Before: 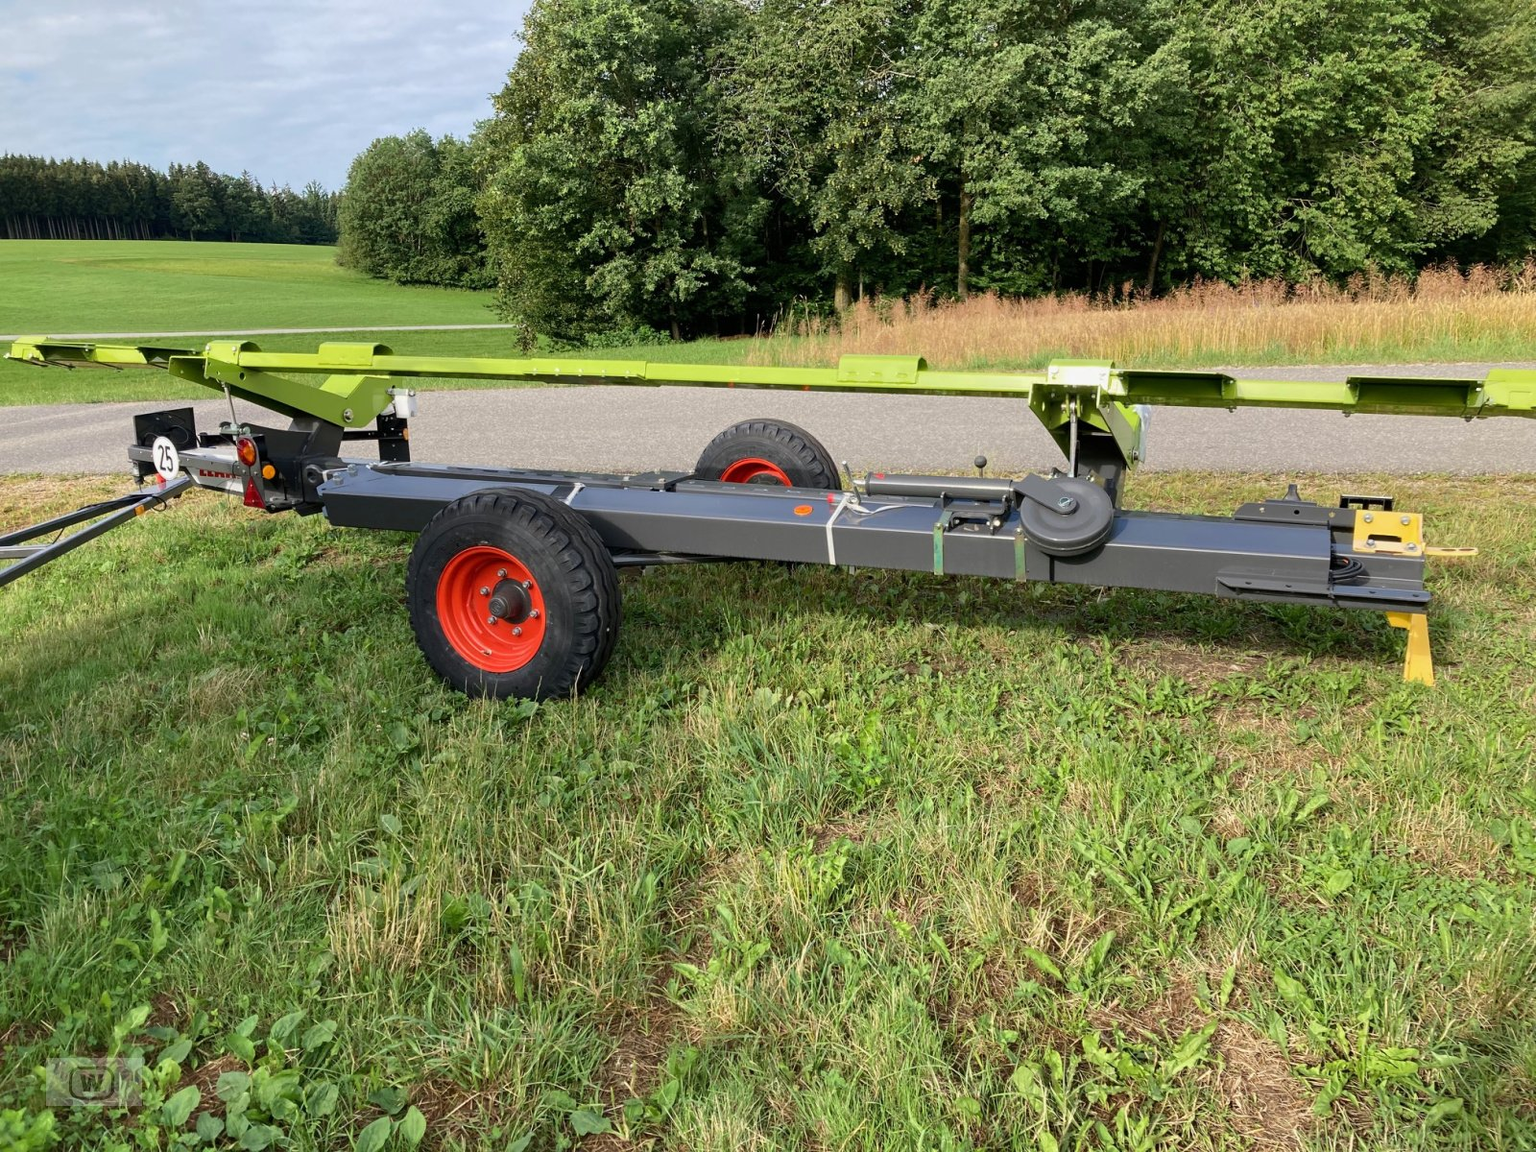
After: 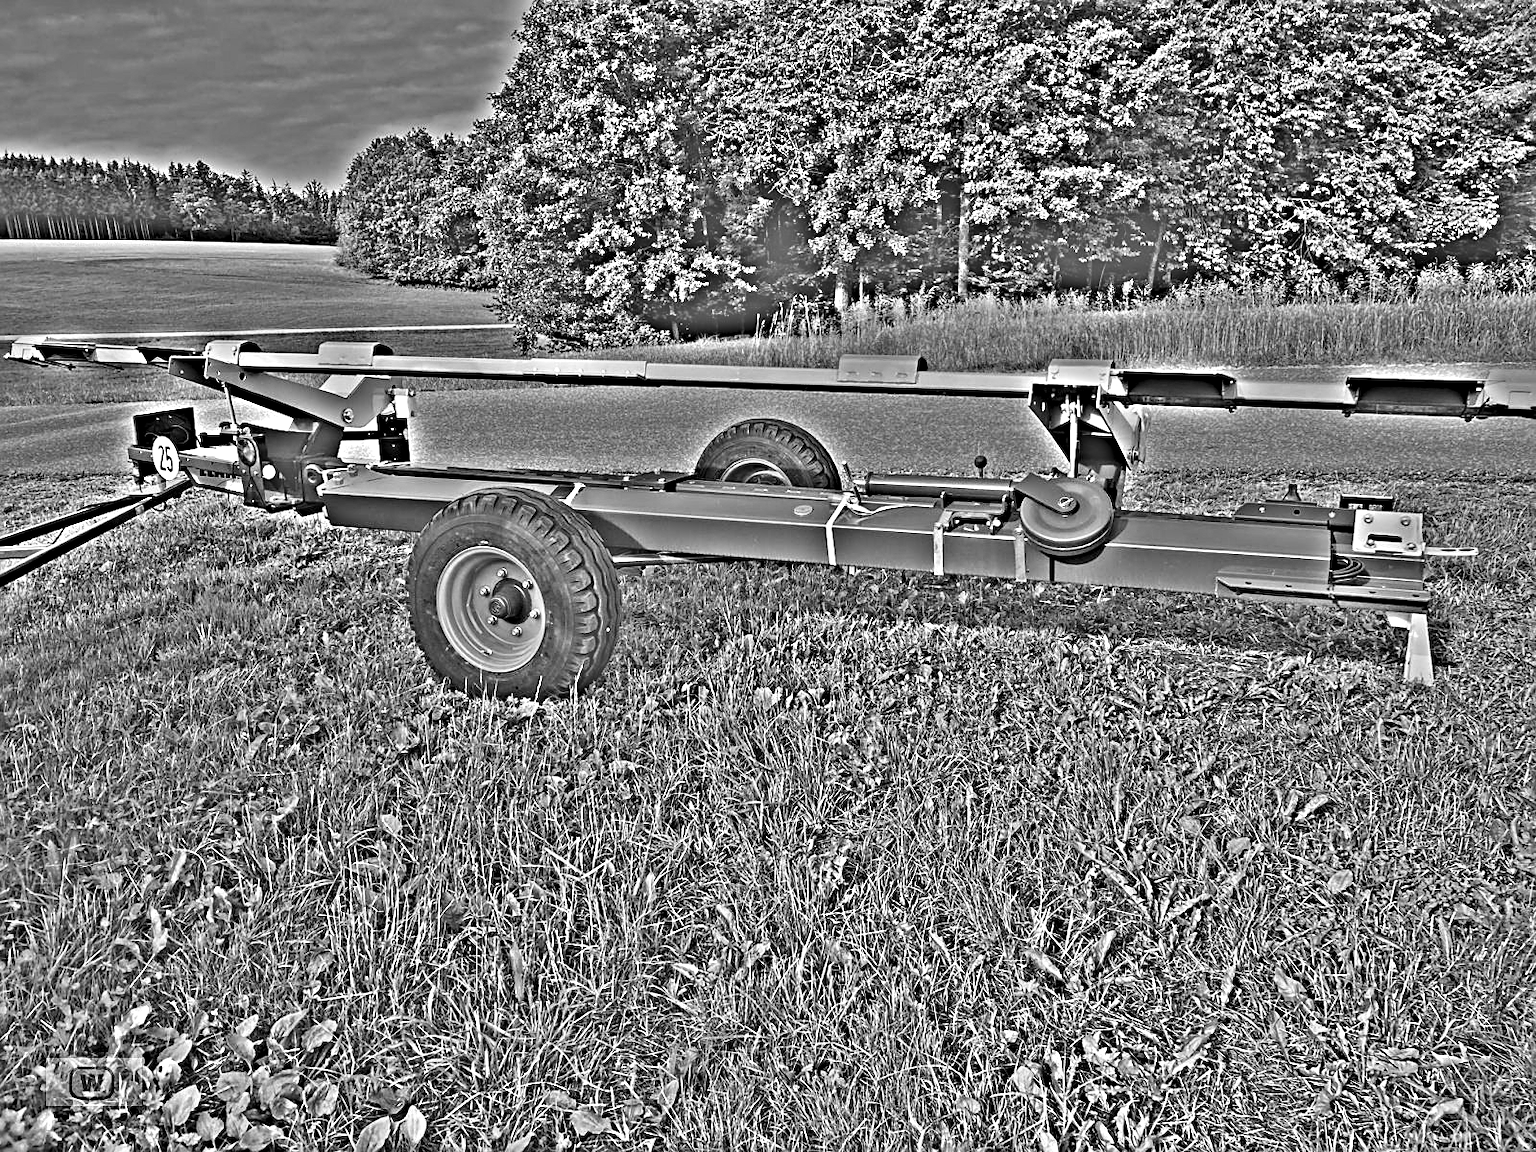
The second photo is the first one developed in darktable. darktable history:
highpass: sharpness 49.79%, contrast boost 49.79%
sharpen: on, module defaults
shadows and highlights: soften with gaussian
contrast brightness saturation: contrast 0.1, saturation -0.36
